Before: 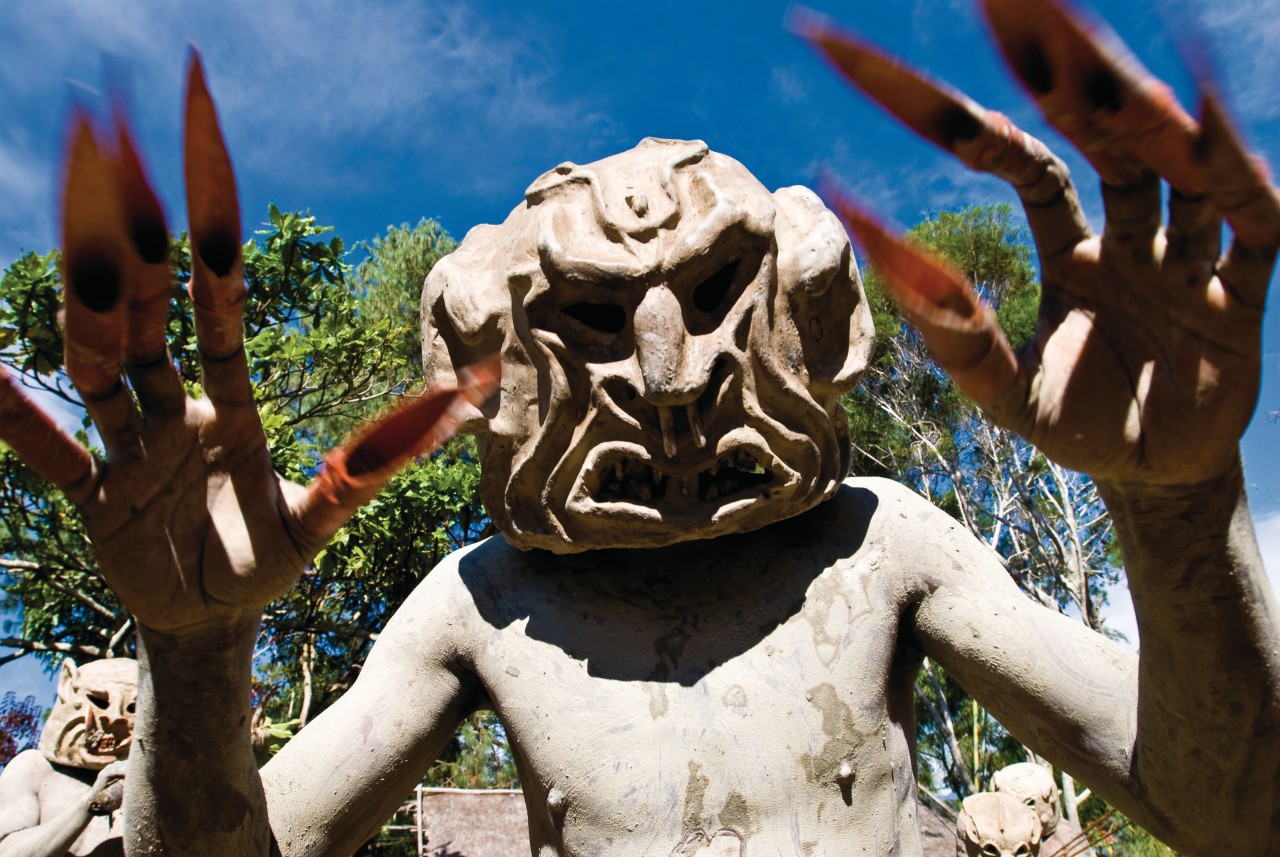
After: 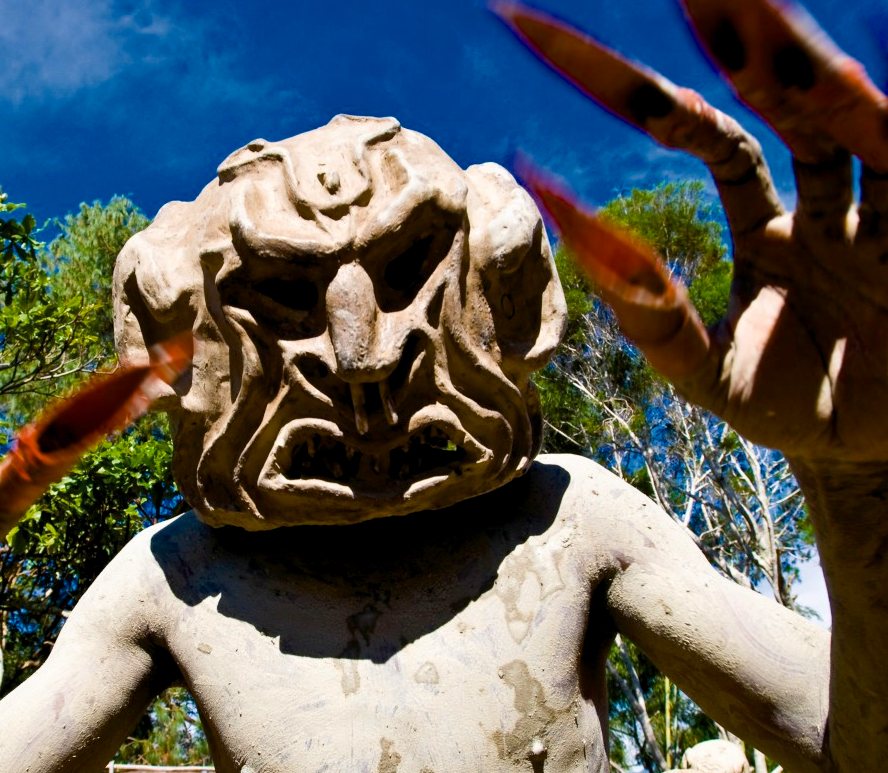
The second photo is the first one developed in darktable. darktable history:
crop and rotate: left 24.103%, top 2.713%, right 6.47%, bottom 6.981%
color balance rgb: global offset › luminance -0.486%, linear chroma grading › shadows -7.743%, linear chroma grading › global chroma 9.722%, perceptual saturation grading › global saturation 17.453%, saturation formula JzAzBz (2021)
